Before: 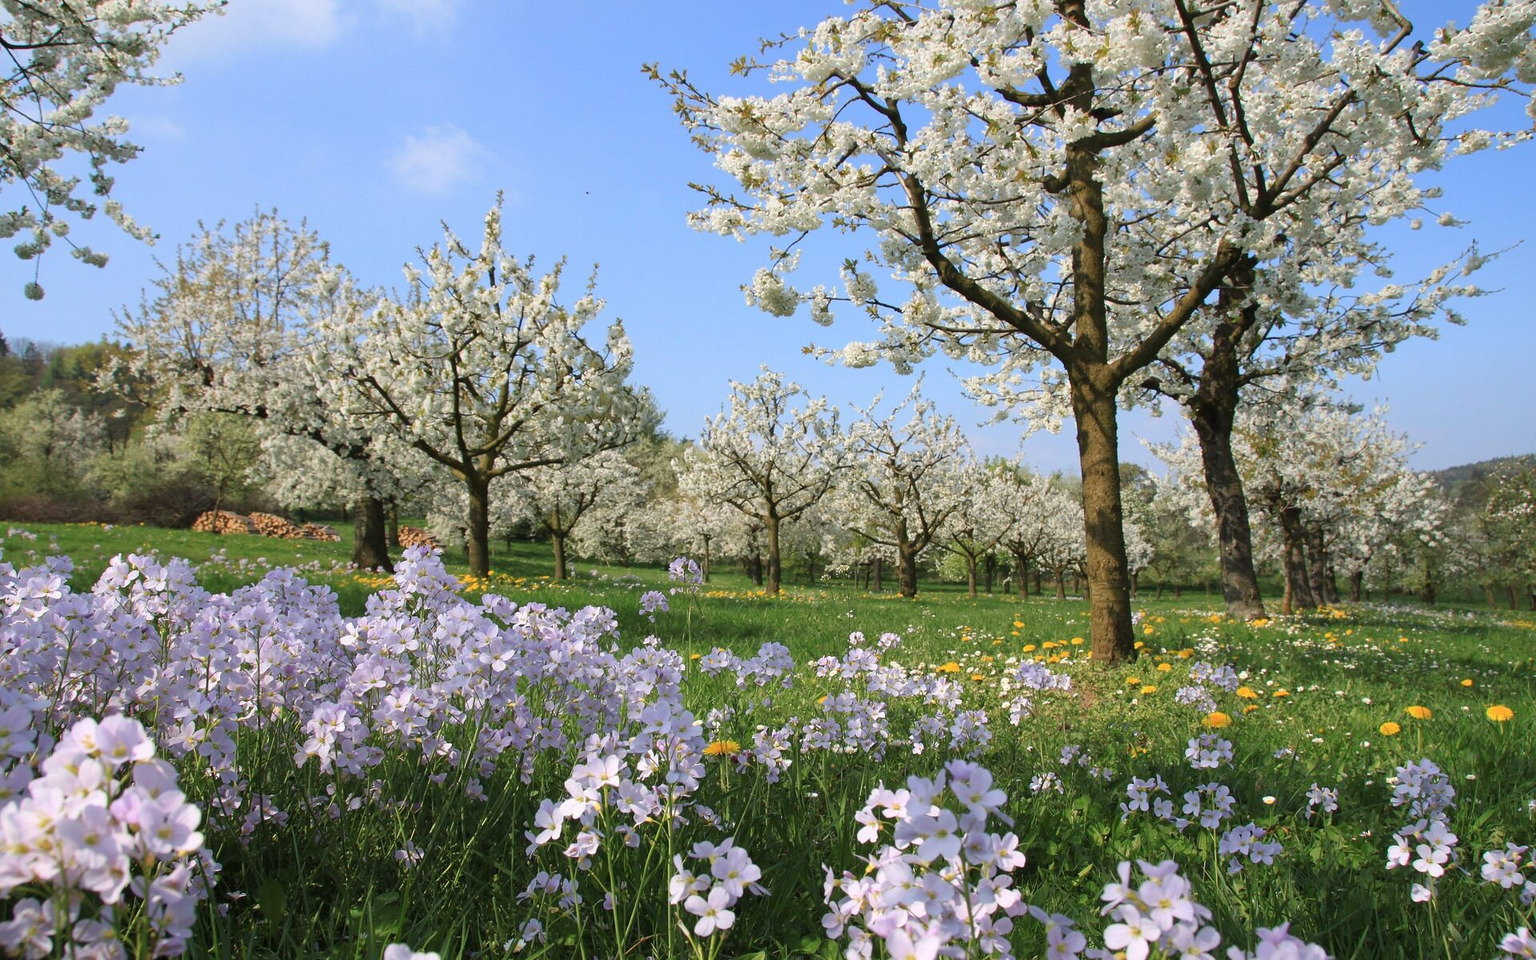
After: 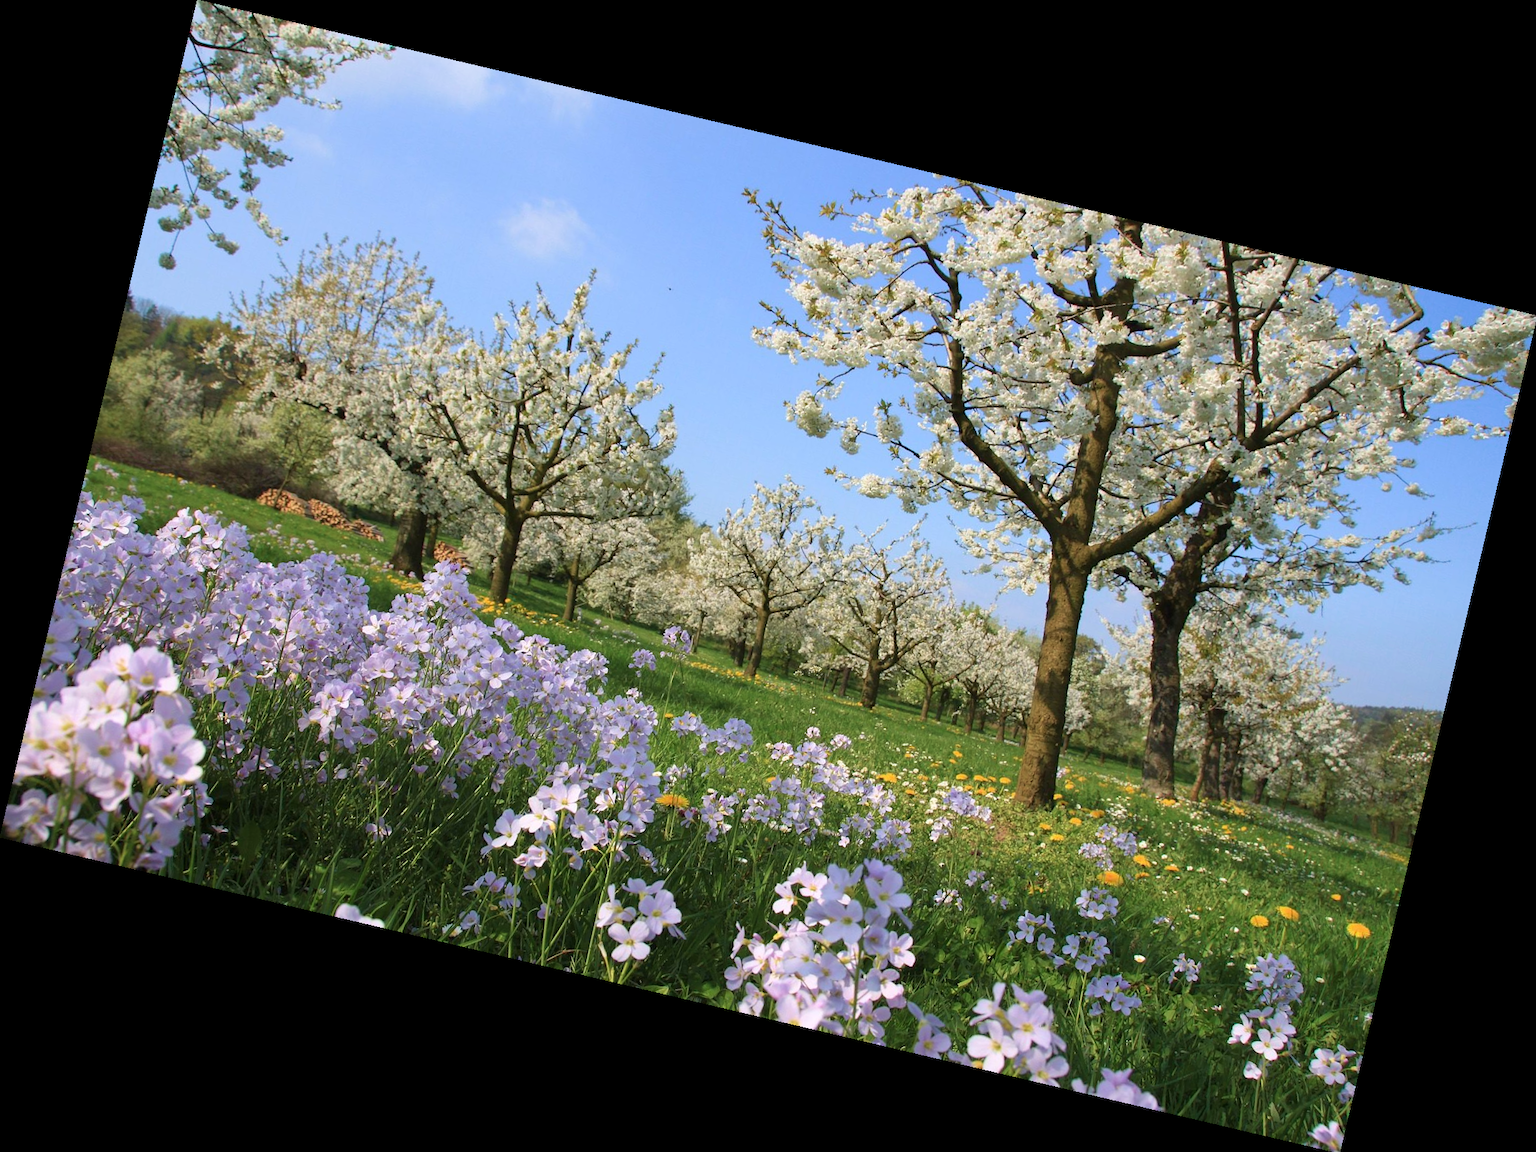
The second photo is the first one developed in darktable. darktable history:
velvia: strength 27%
rotate and perspective: rotation 13.27°, automatic cropping off
